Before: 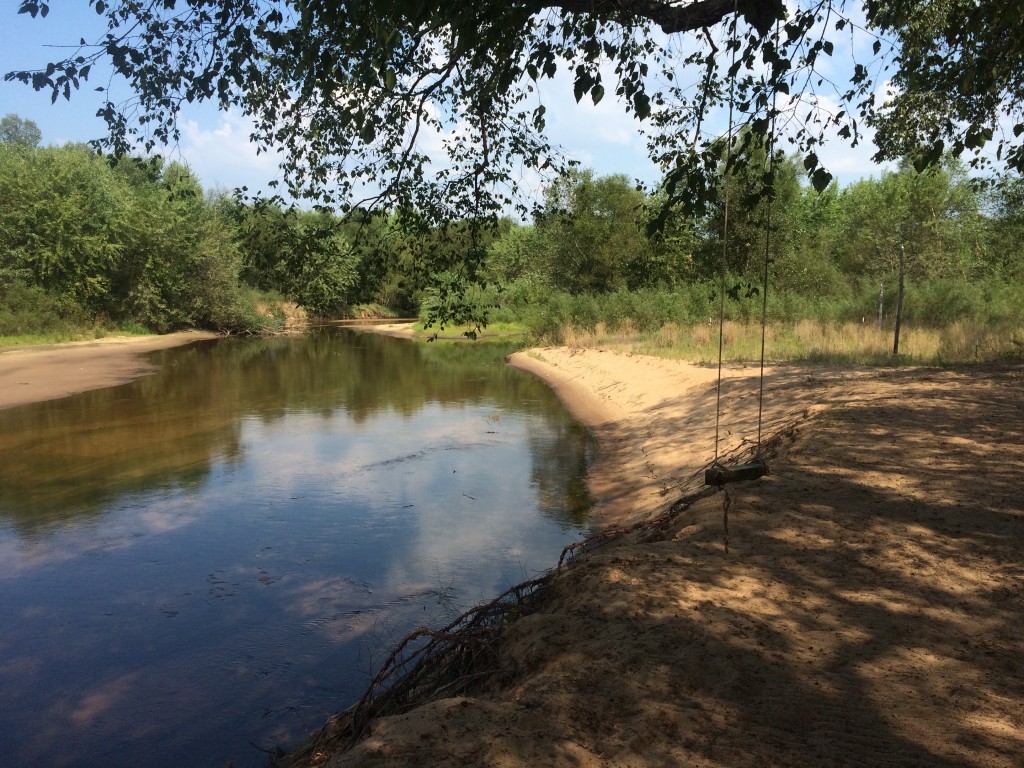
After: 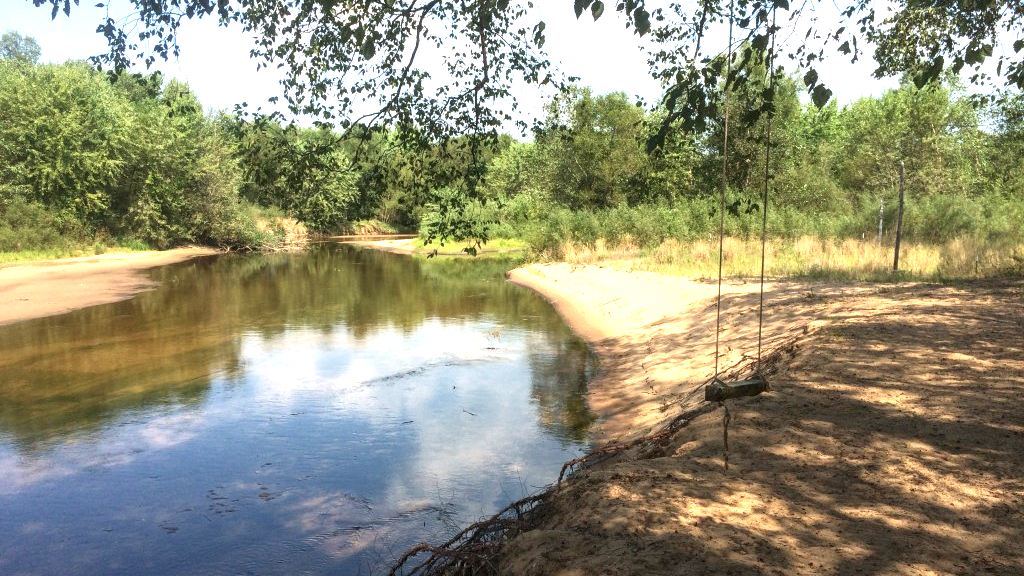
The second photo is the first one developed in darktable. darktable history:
local contrast: on, module defaults
exposure: black level correction 0, exposure 1.2 EV, compensate highlight preservation false
crop: top 11.038%, bottom 13.962%
tone equalizer: -7 EV 0.13 EV, smoothing diameter 25%, edges refinement/feathering 10, preserve details guided filter
